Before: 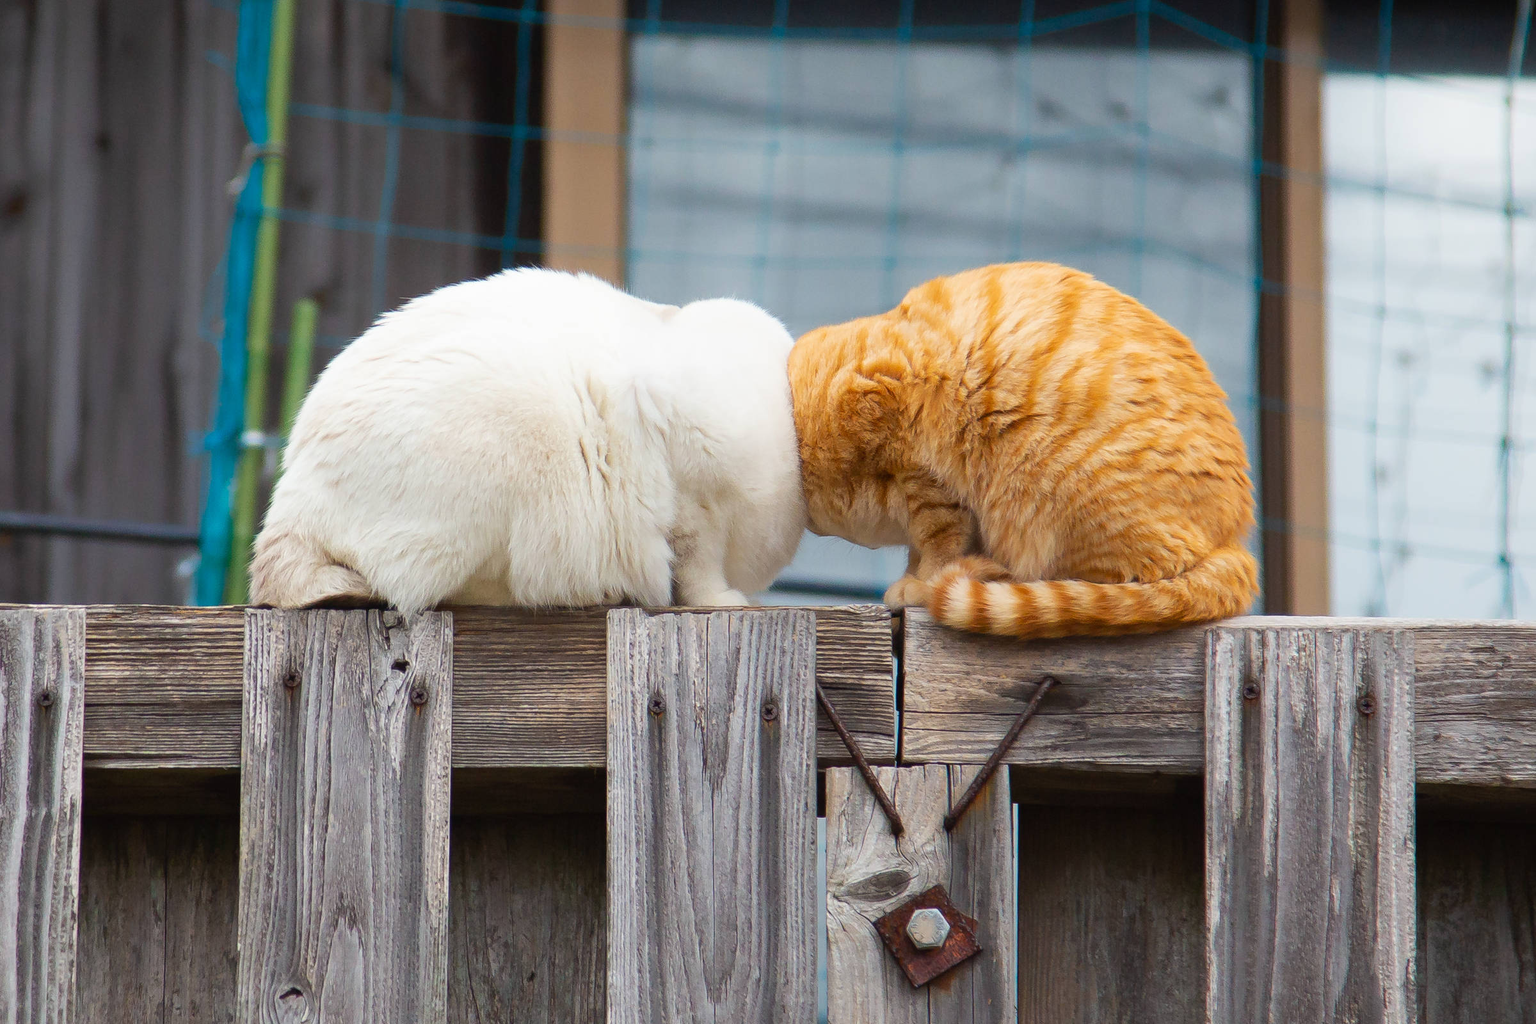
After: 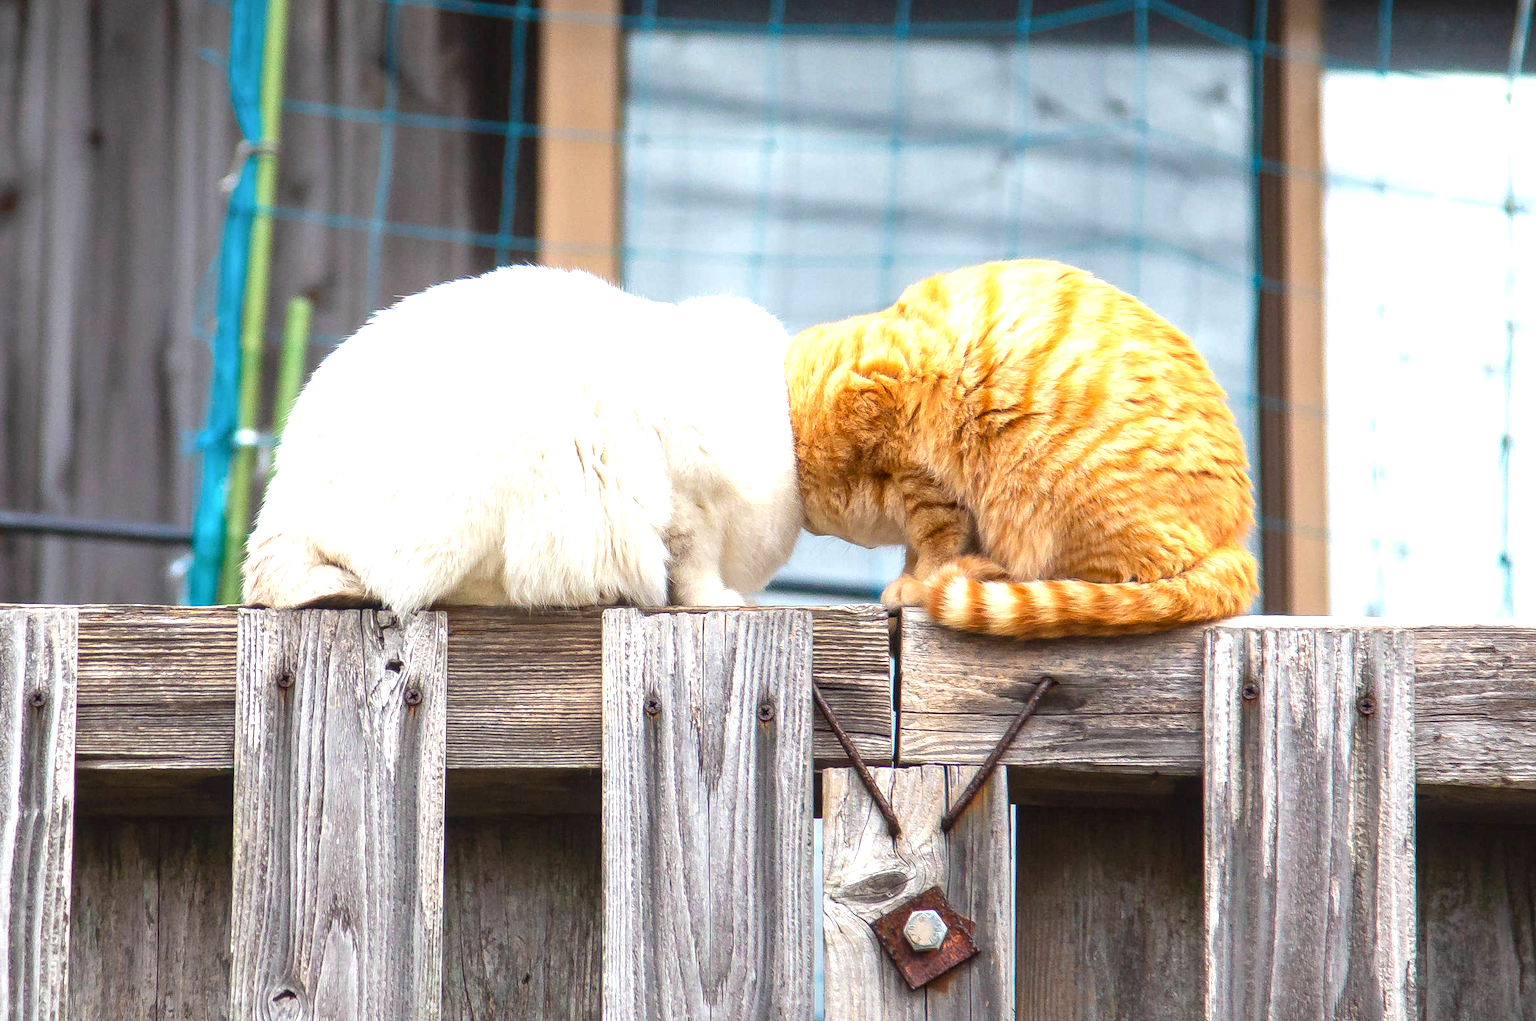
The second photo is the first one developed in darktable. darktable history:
exposure: black level correction 0, exposure 1 EV, compensate highlight preservation false
crop and rotate: left 0.553%, top 0.396%, bottom 0.402%
local contrast: on, module defaults
